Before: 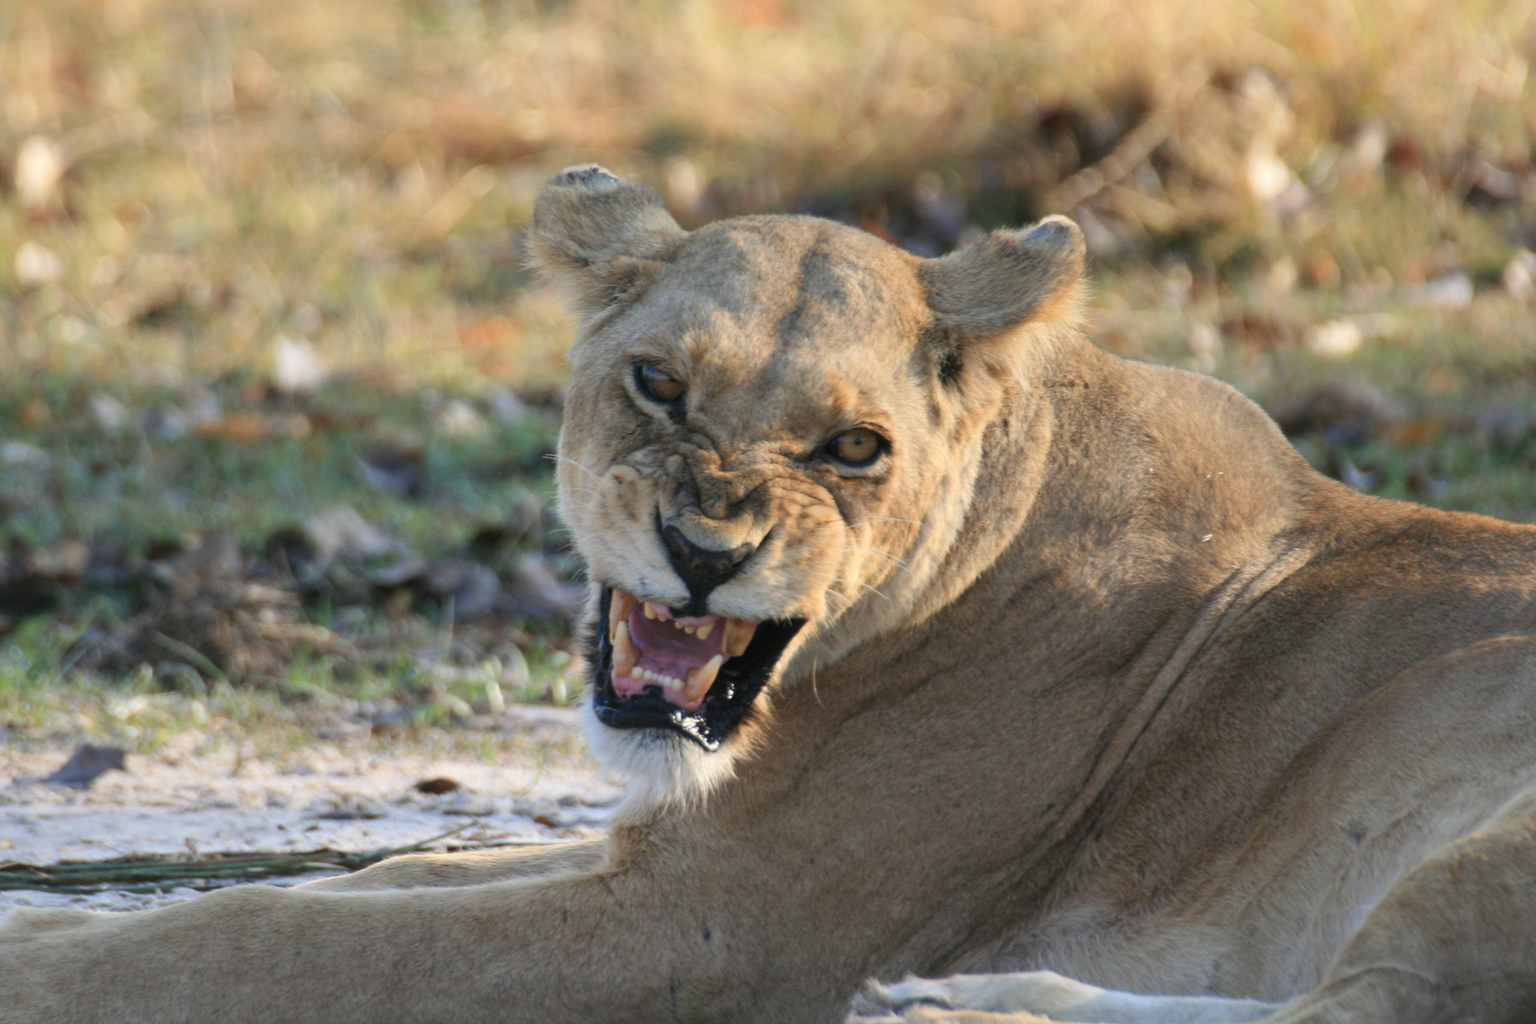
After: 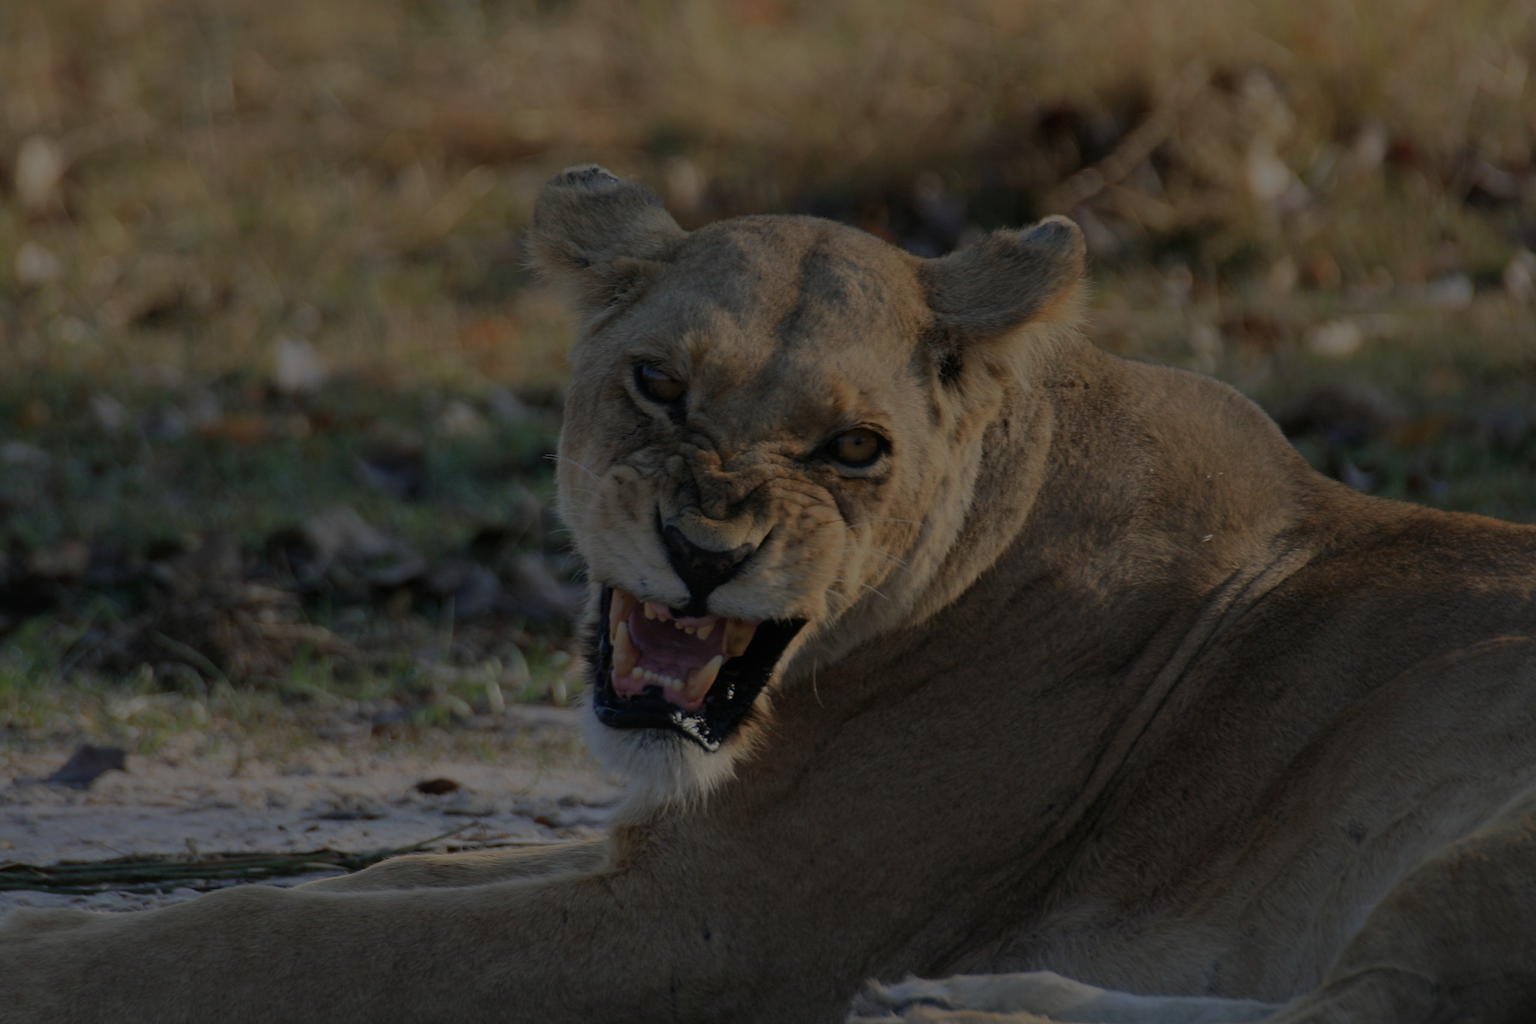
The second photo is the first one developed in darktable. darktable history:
exposure: exposure -2.38 EV, compensate exposure bias true, compensate highlight preservation false
contrast equalizer: y [[0.5 ×4, 0.467, 0.376], [0.5 ×6], [0.5 ×6], [0 ×6], [0 ×6]], mix -0.987
